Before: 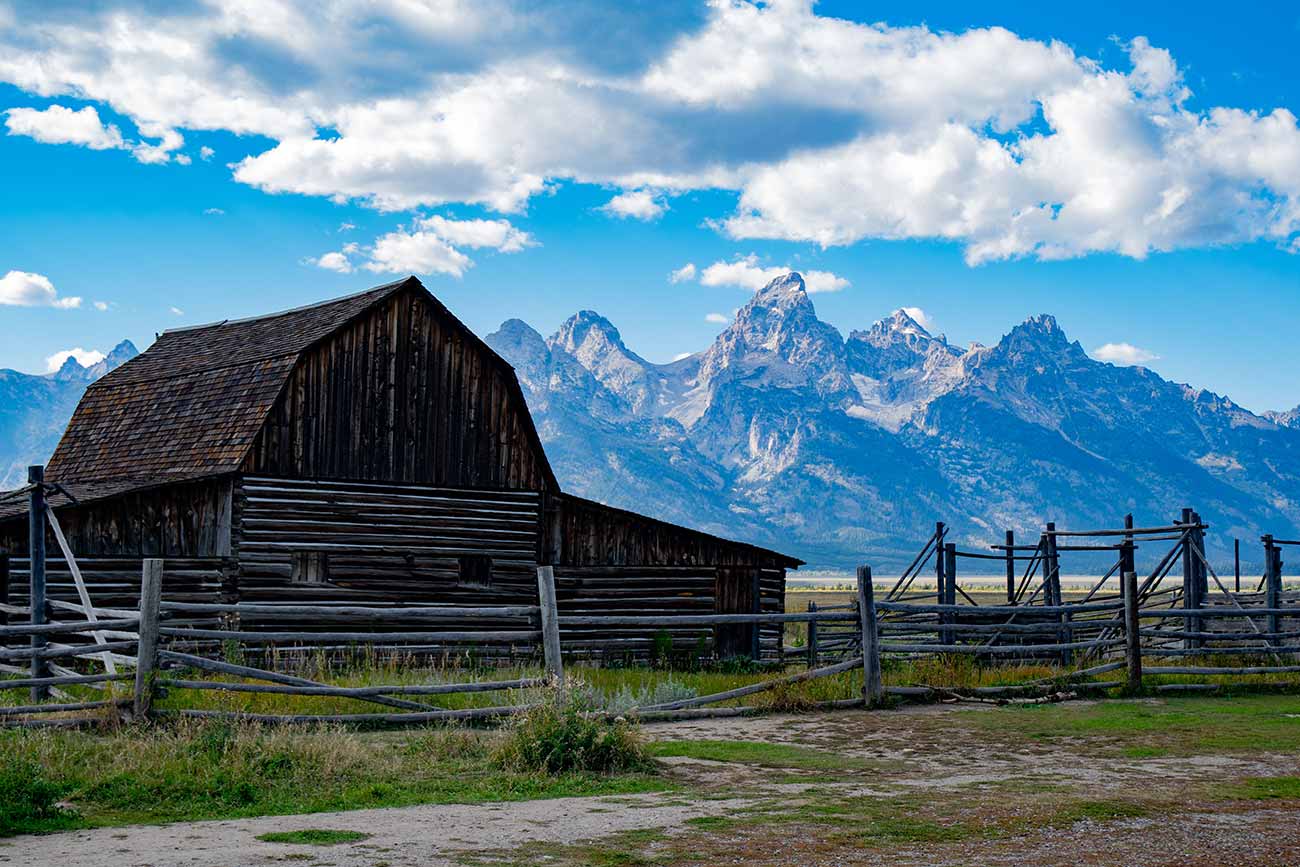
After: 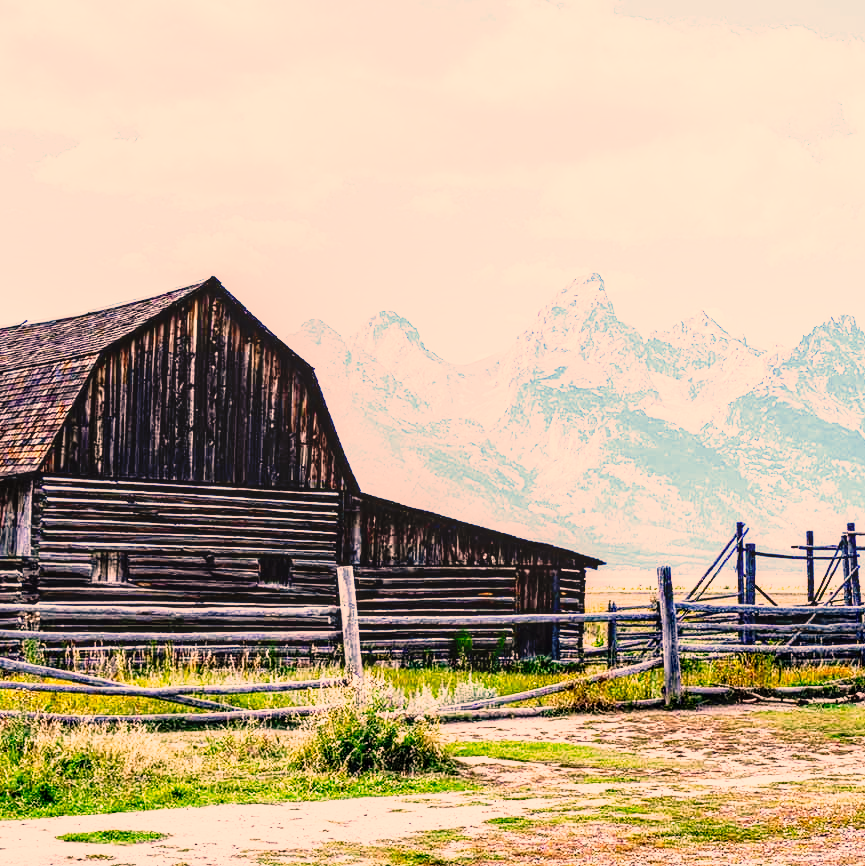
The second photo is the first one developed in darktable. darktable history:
tone equalizer: -8 EV -0.414 EV, -7 EV -0.391 EV, -6 EV -0.345 EV, -5 EV -0.186 EV, -3 EV 0.249 EV, -2 EV 0.313 EV, -1 EV 0.364 EV, +0 EV 0.4 EV, edges refinement/feathering 500, mask exposure compensation -1.57 EV, preserve details no
local contrast: detail 142%
color correction: highlights a* 21.69, highlights b* 22.35
exposure: exposure 1.216 EV, compensate exposure bias true, compensate highlight preservation false
crop and rotate: left 15.393%, right 17.993%
contrast brightness saturation: contrast -0.106
base curve: curves: ch0 [(0, 0) (0.012, 0.01) (0.073, 0.168) (0.31, 0.711) (0.645, 0.957) (1, 1)], preserve colors none
